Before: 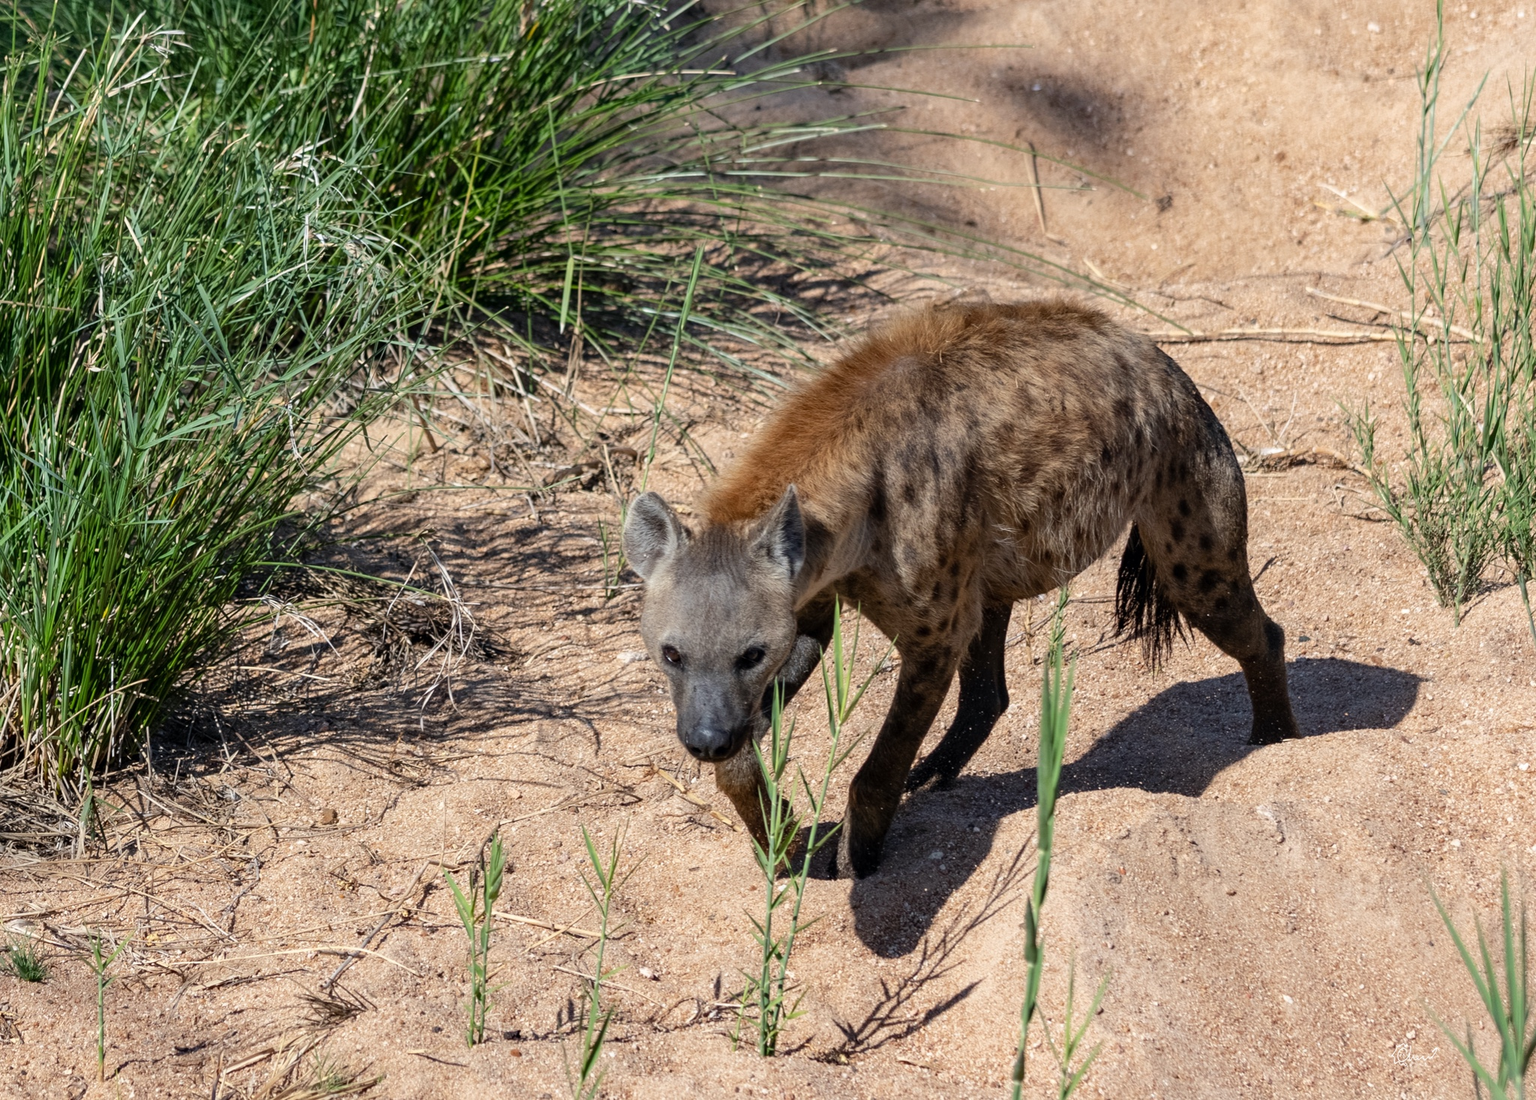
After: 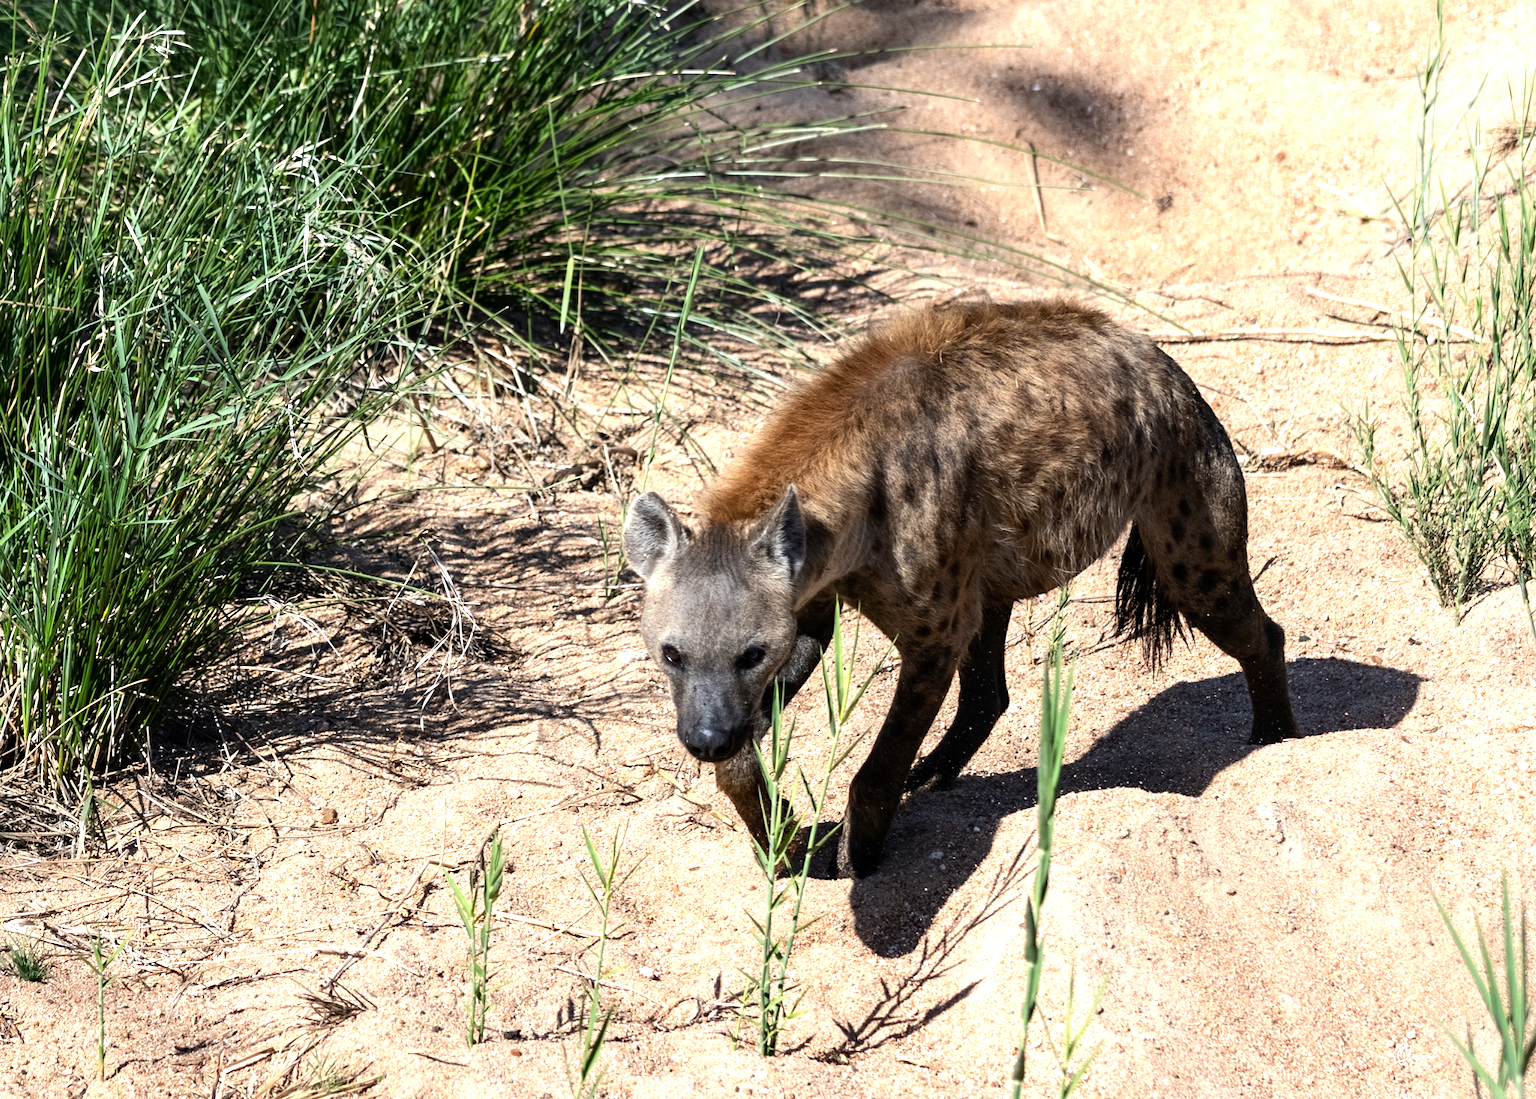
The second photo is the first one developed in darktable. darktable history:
tone equalizer: -8 EV -1.06 EV, -7 EV -1.05 EV, -6 EV -0.857 EV, -5 EV -0.567 EV, -3 EV 0.557 EV, -2 EV 0.879 EV, -1 EV 1 EV, +0 EV 1.08 EV, edges refinement/feathering 500, mask exposure compensation -1.57 EV, preserve details guided filter
